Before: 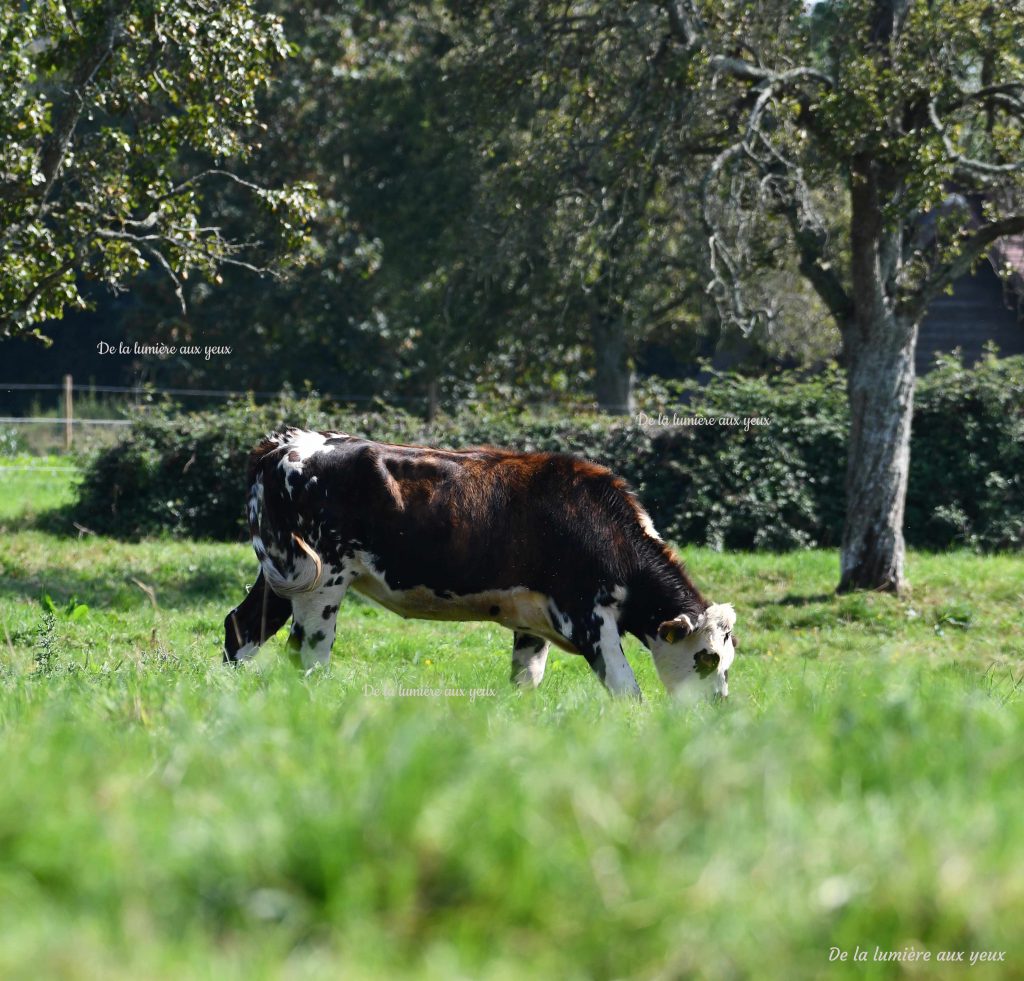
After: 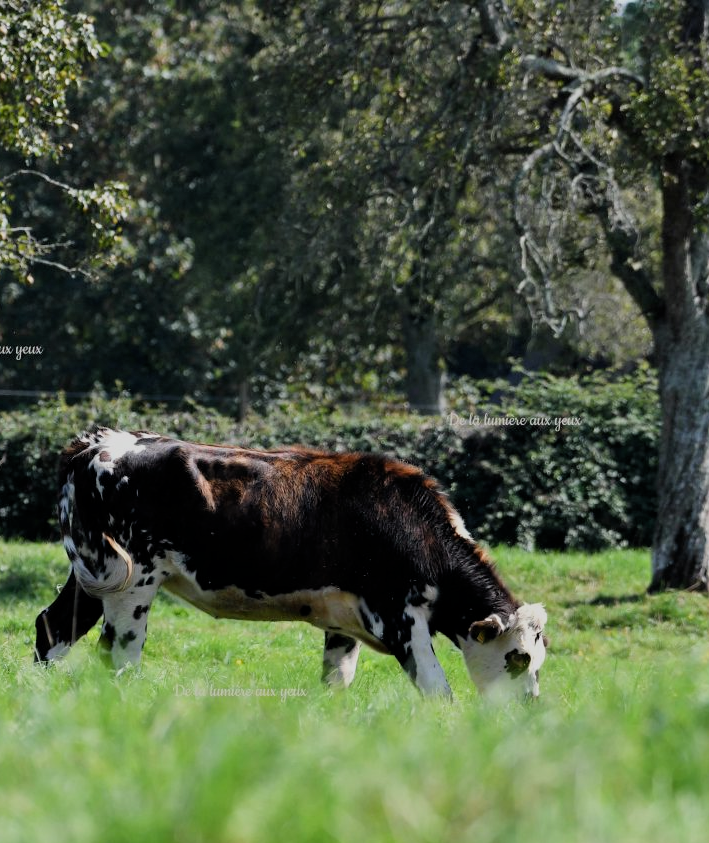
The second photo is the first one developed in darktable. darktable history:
crop: left 18.479%, right 12.2%, bottom 13.971%
white balance: emerald 1
filmic rgb: middle gray luminance 18.42%, black relative exposure -9 EV, white relative exposure 3.75 EV, threshold 6 EV, target black luminance 0%, hardness 4.85, latitude 67.35%, contrast 0.955, highlights saturation mix 20%, shadows ↔ highlights balance 21.36%, add noise in highlights 0, preserve chrominance luminance Y, color science v3 (2019), use custom middle-gray values true, iterations of high-quality reconstruction 0, contrast in highlights soft, enable highlight reconstruction true
